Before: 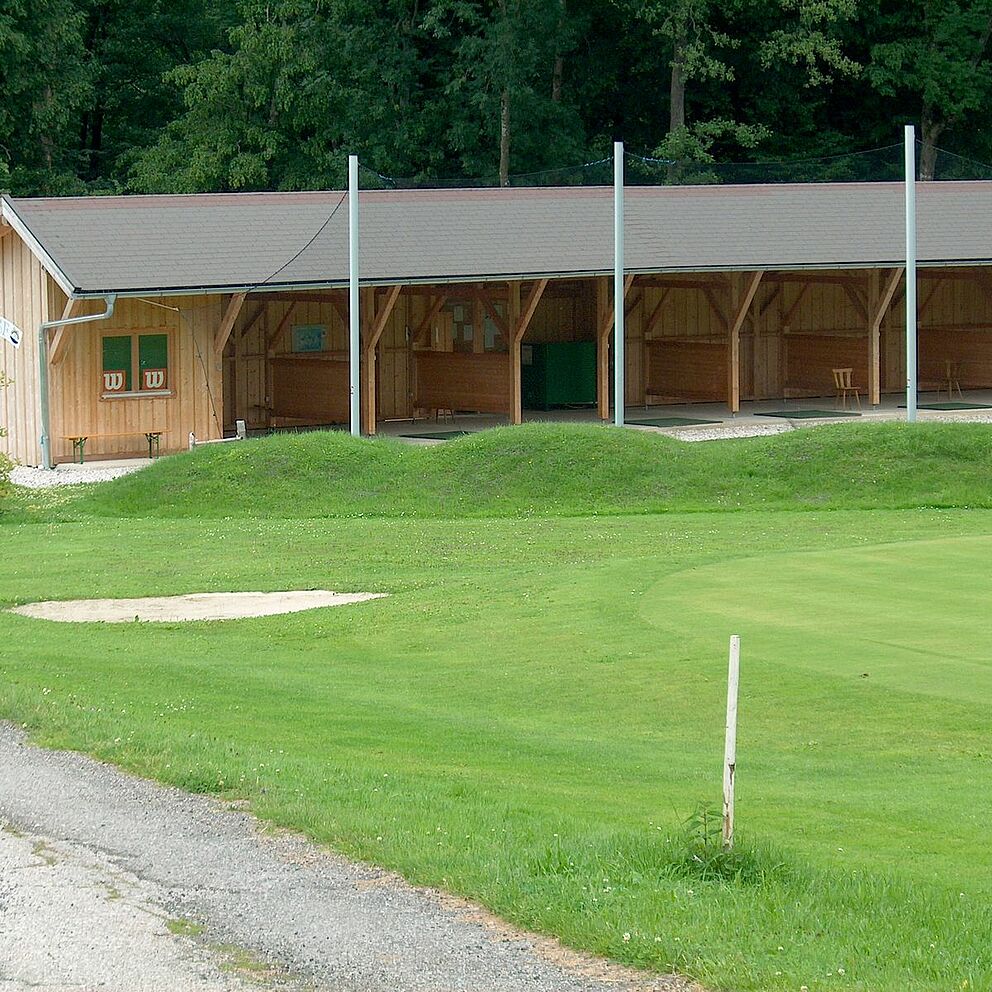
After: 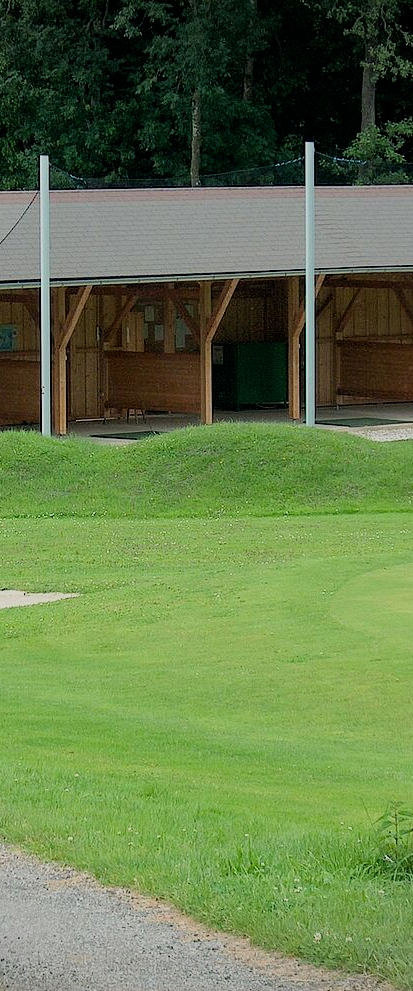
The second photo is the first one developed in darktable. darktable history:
crop: left 31.229%, right 27.105%
vignetting: on, module defaults
filmic rgb: black relative exposure -7.65 EV, white relative exposure 4.56 EV, hardness 3.61, color science v6 (2022)
